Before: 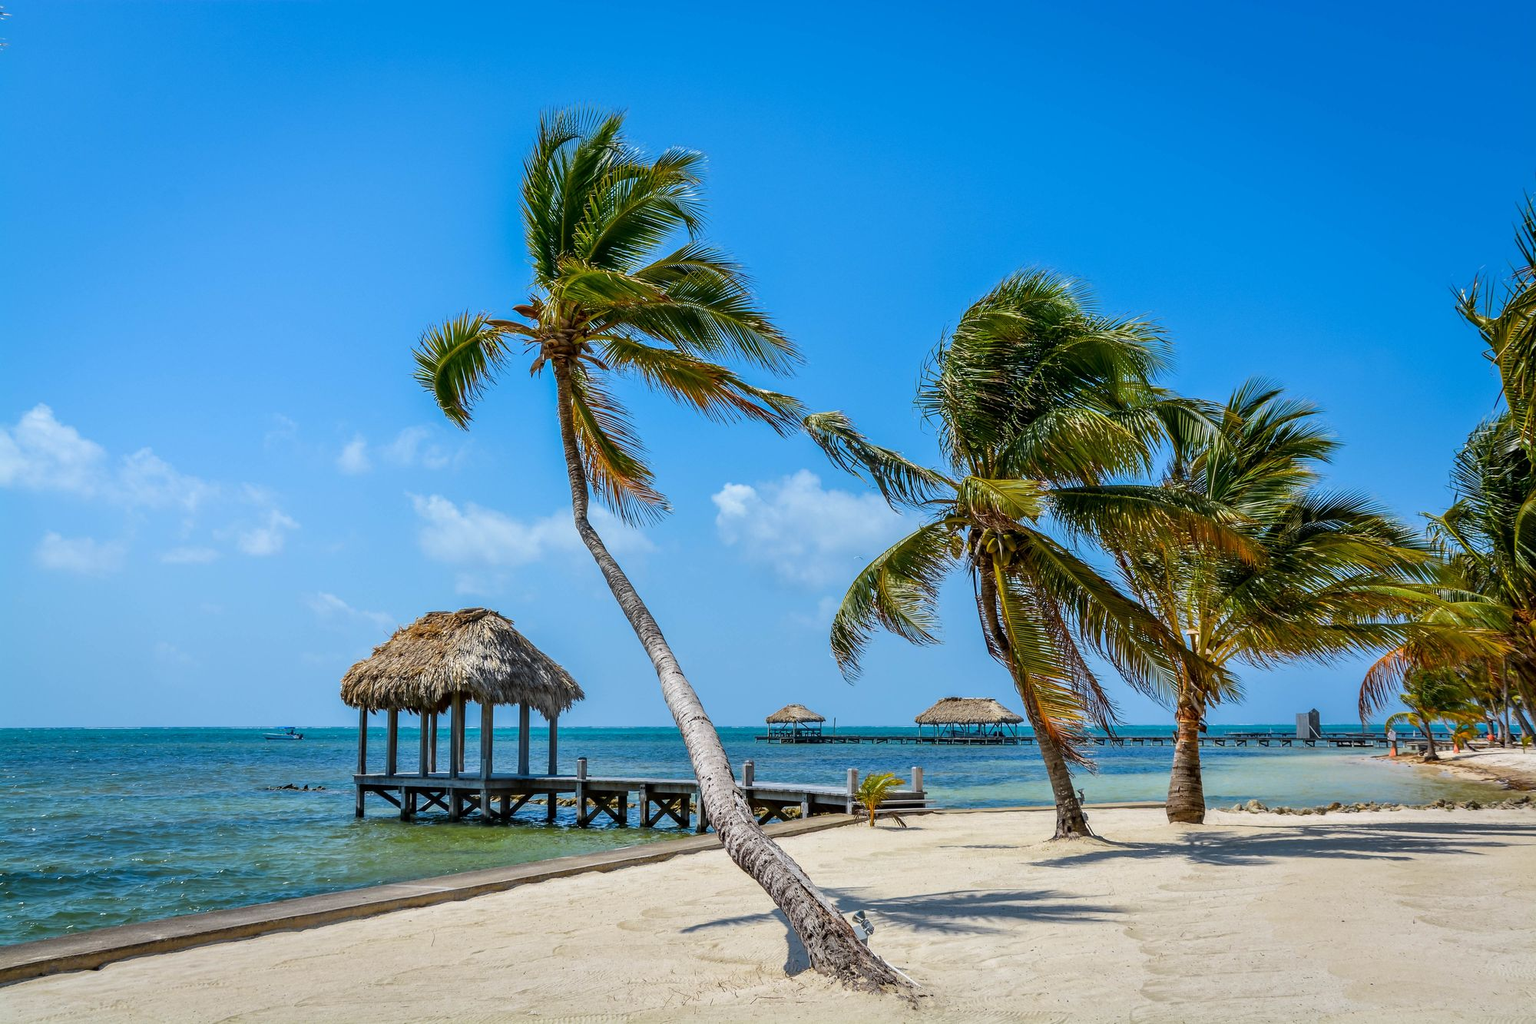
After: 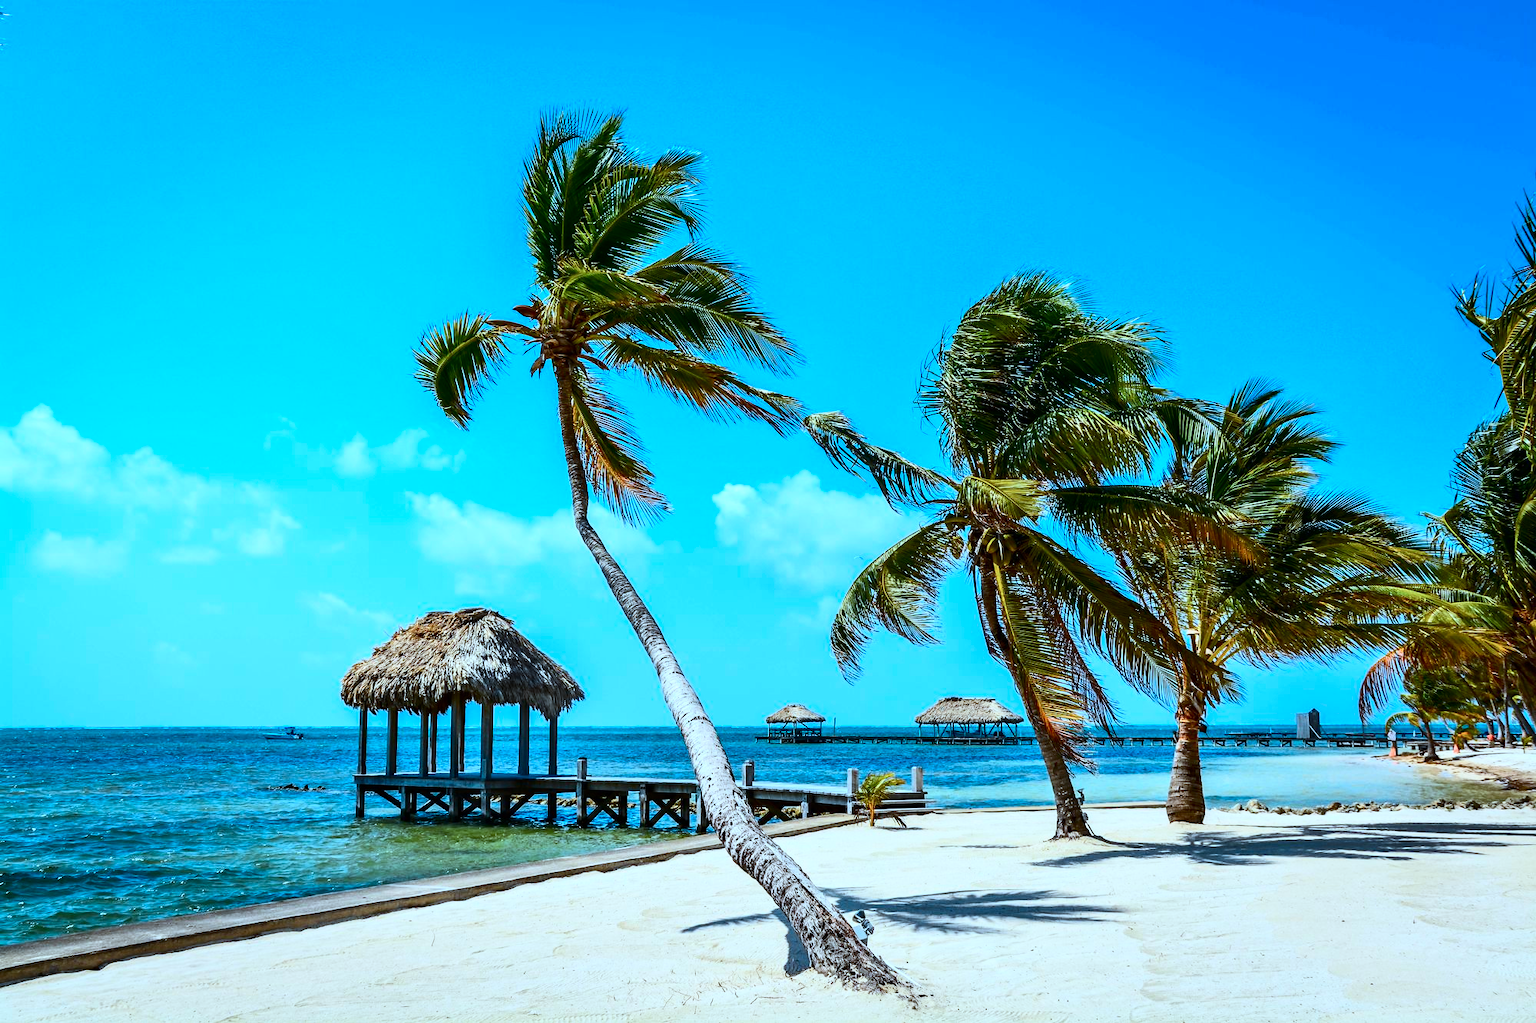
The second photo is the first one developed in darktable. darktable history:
color correction: highlights a* -10.69, highlights b* -19.19
contrast brightness saturation: contrast 0.4, brightness 0.1, saturation 0.21
